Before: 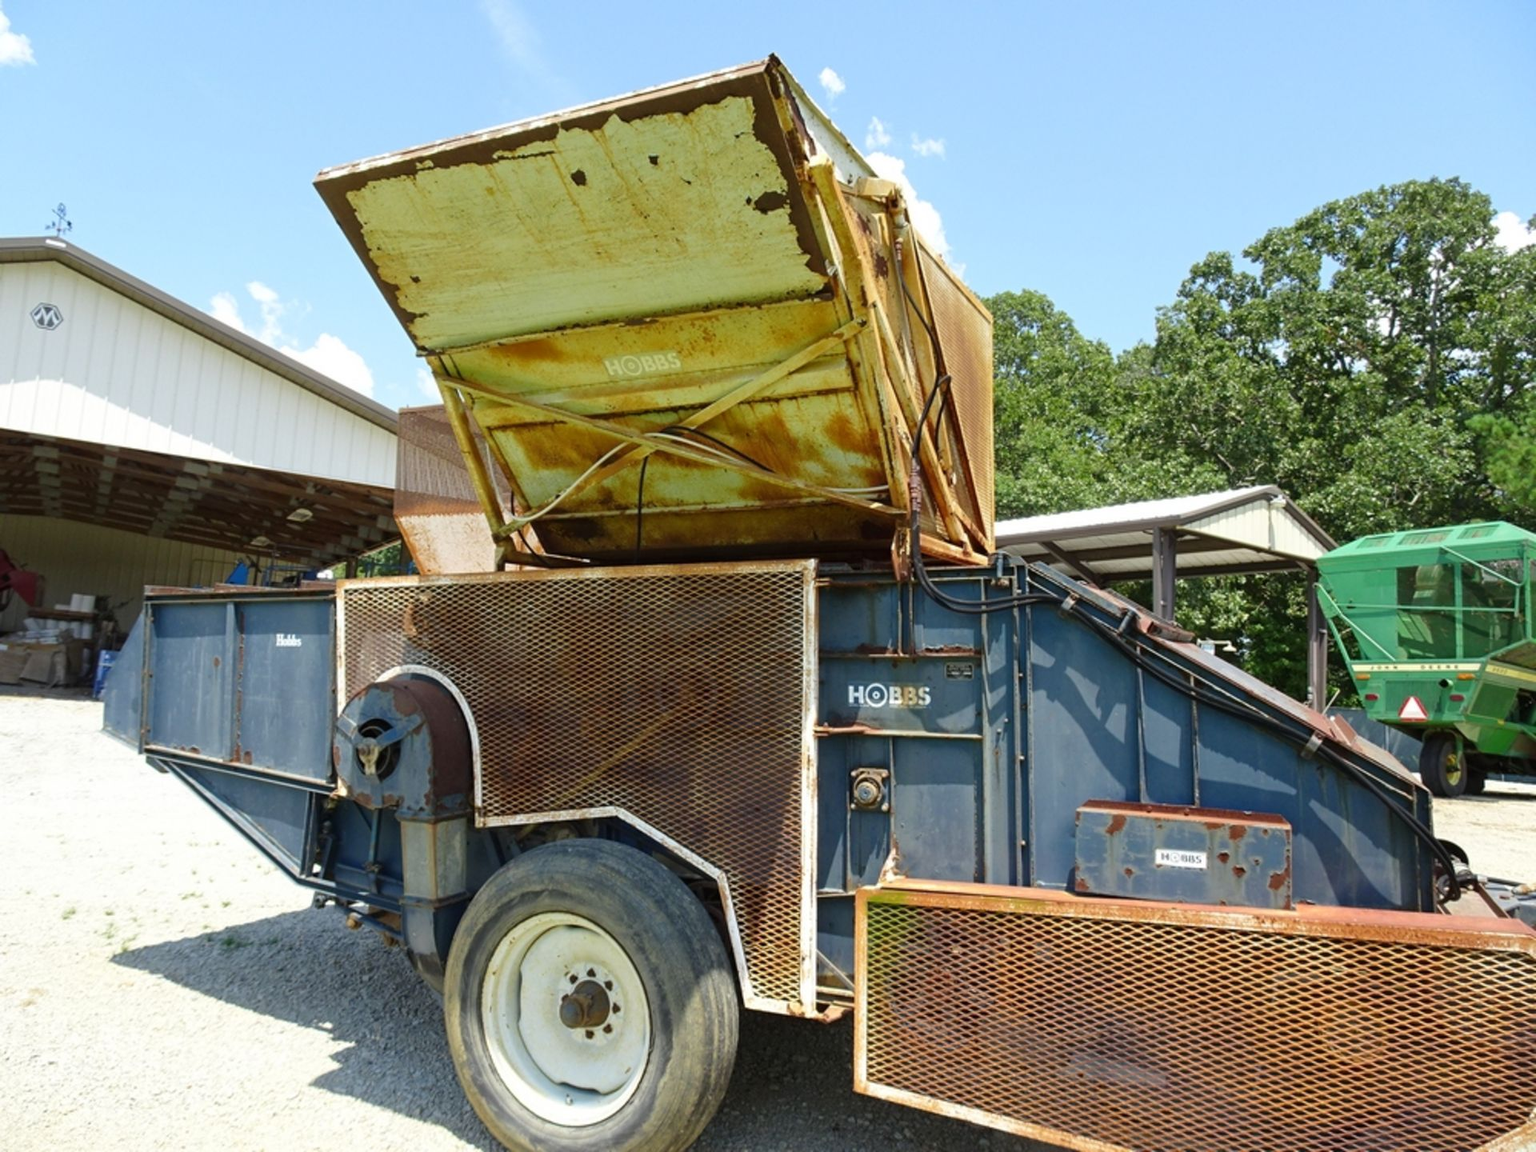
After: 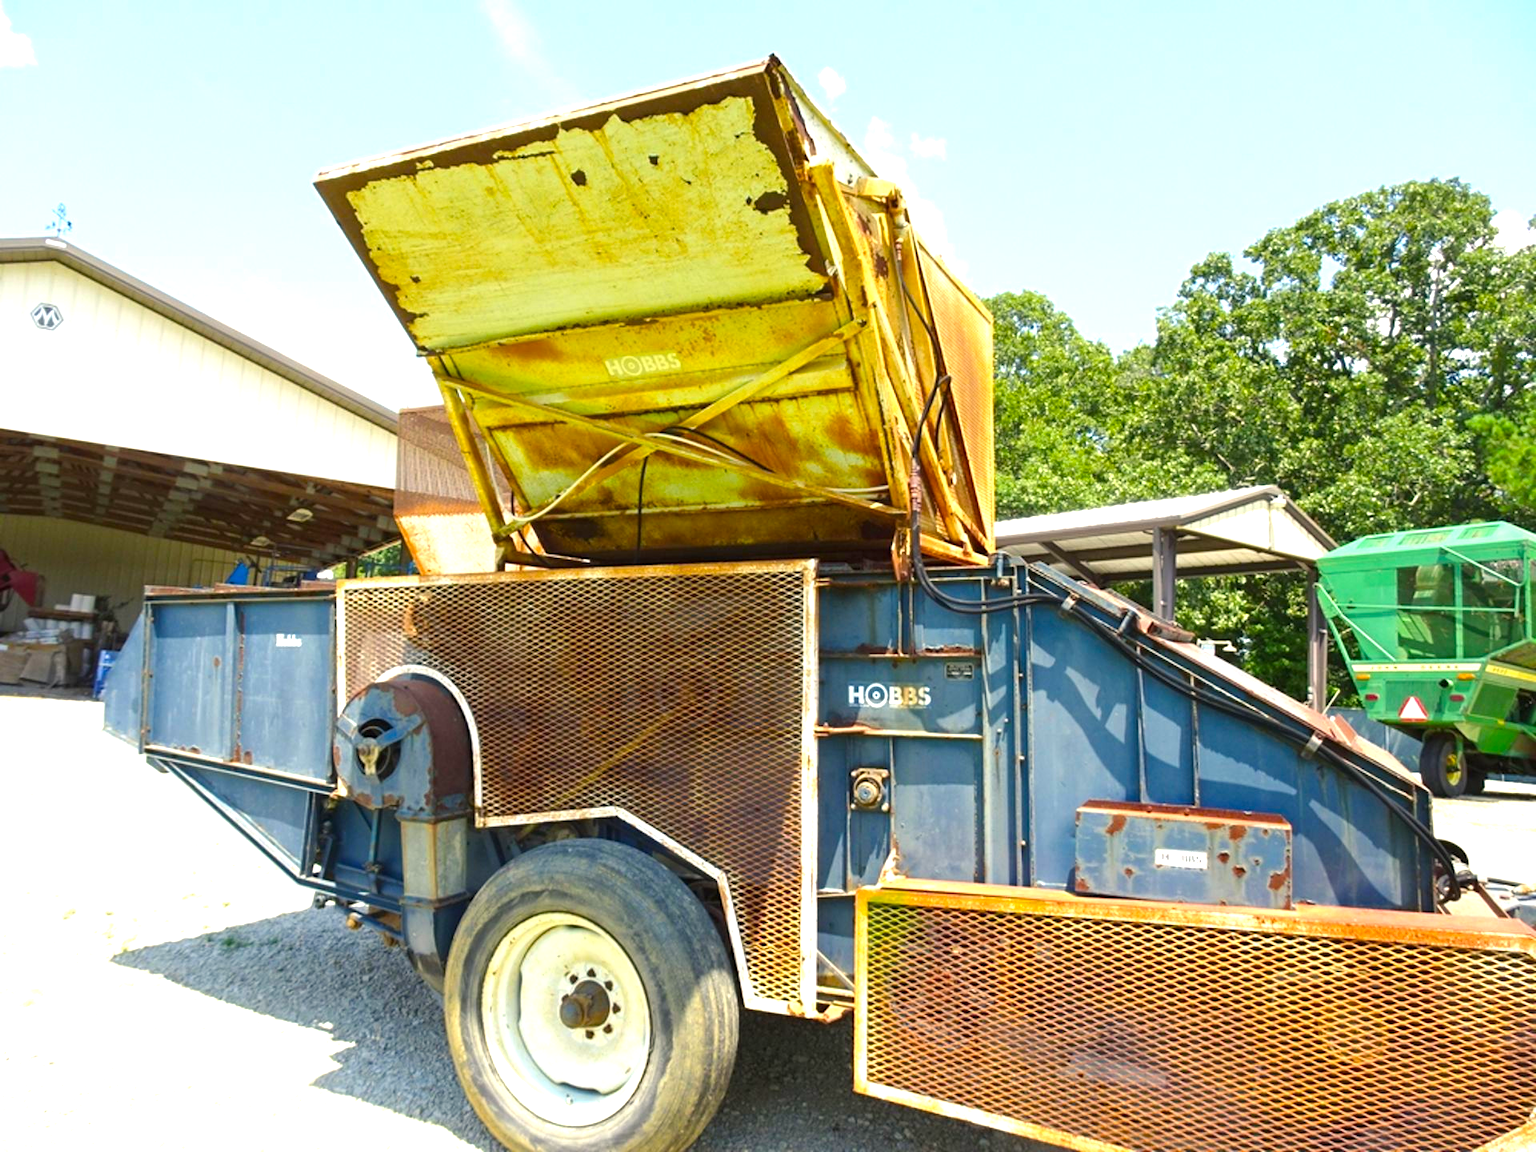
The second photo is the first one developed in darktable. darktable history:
exposure: black level correction 0, exposure 0.949 EV, compensate exposure bias true, compensate highlight preservation false
color balance rgb: highlights gain › chroma 2.061%, highlights gain › hue 71.65°, shadows fall-off 101.555%, linear chroma grading › shadows -3.371%, linear chroma grading › highlights -4.732%, perceptual saturation grading › global saturation 25.708%, mask middle-gray fulcrum 22.425%, global vibrance 20%
